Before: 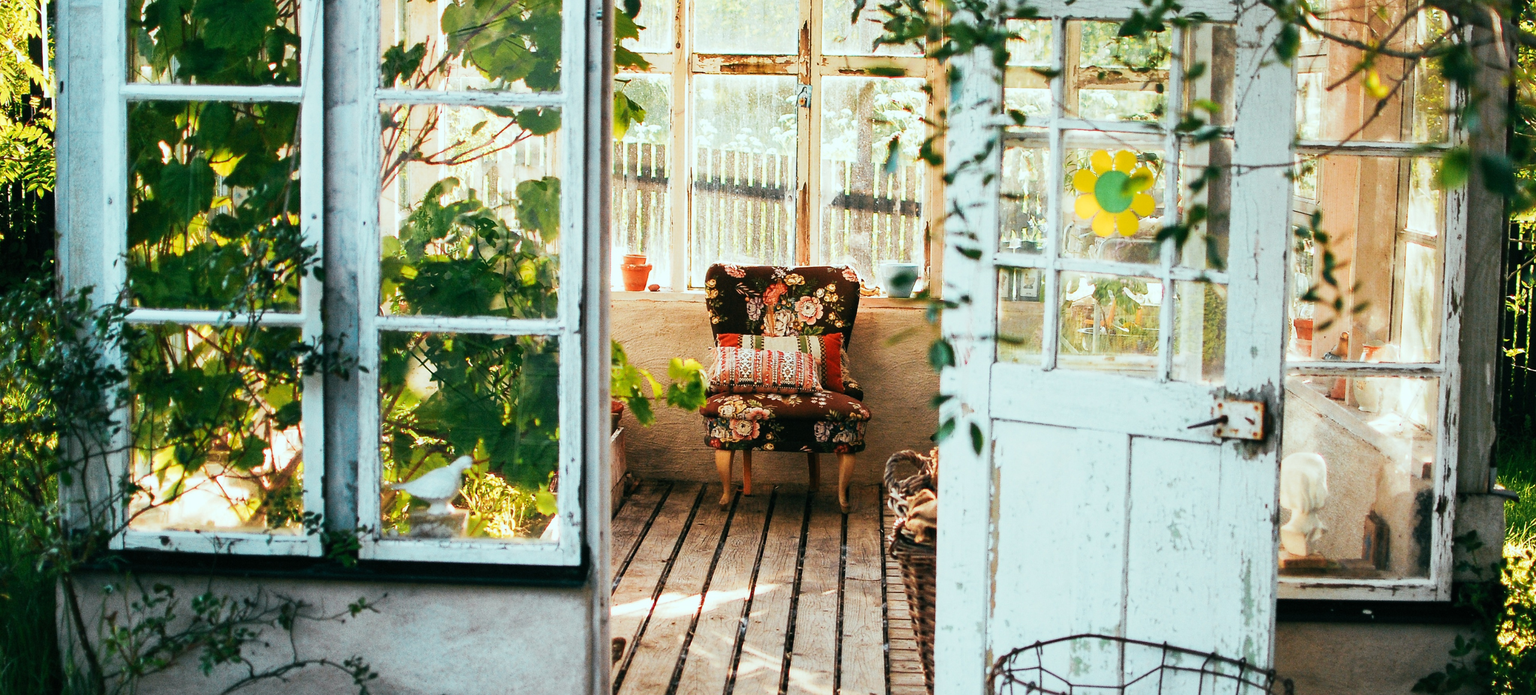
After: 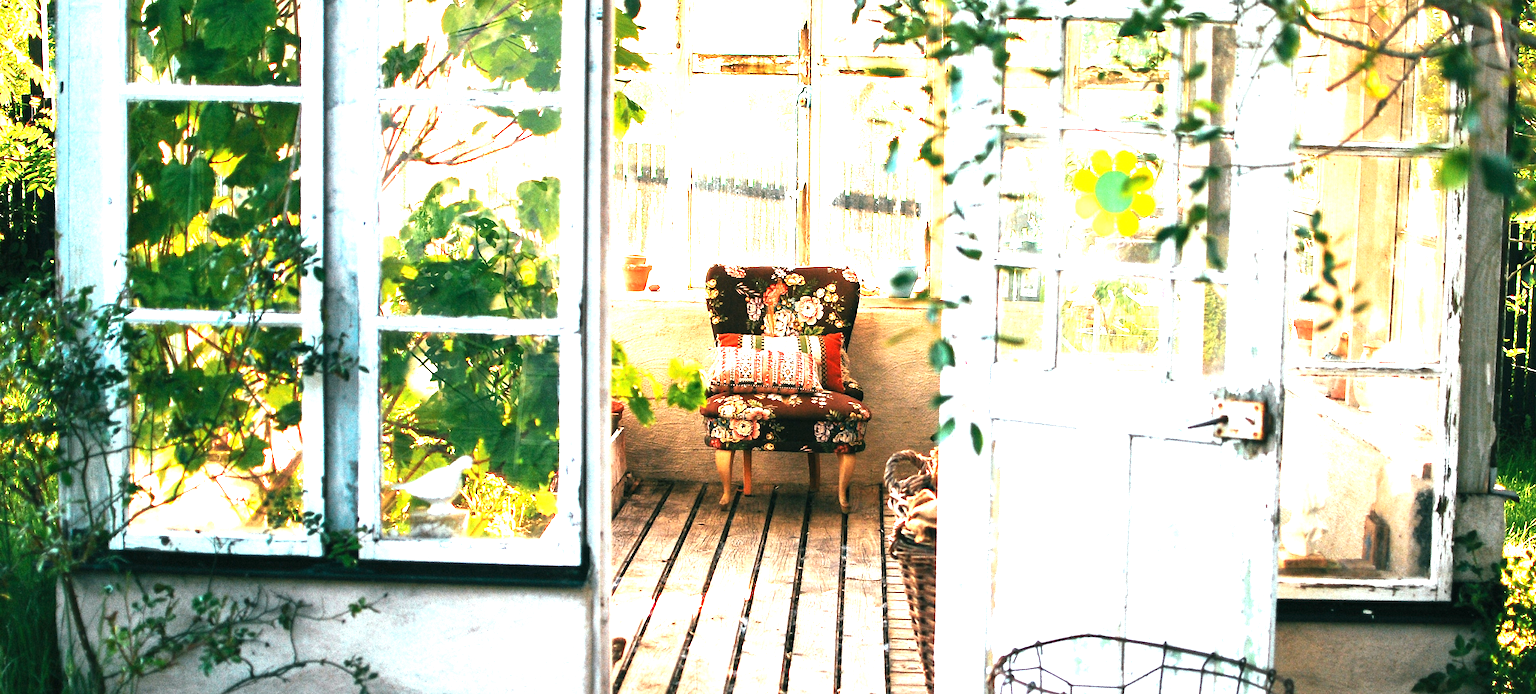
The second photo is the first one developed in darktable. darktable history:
exposure: black level correction 0, exposure 1.391 EV, compensate highlight preservation false
